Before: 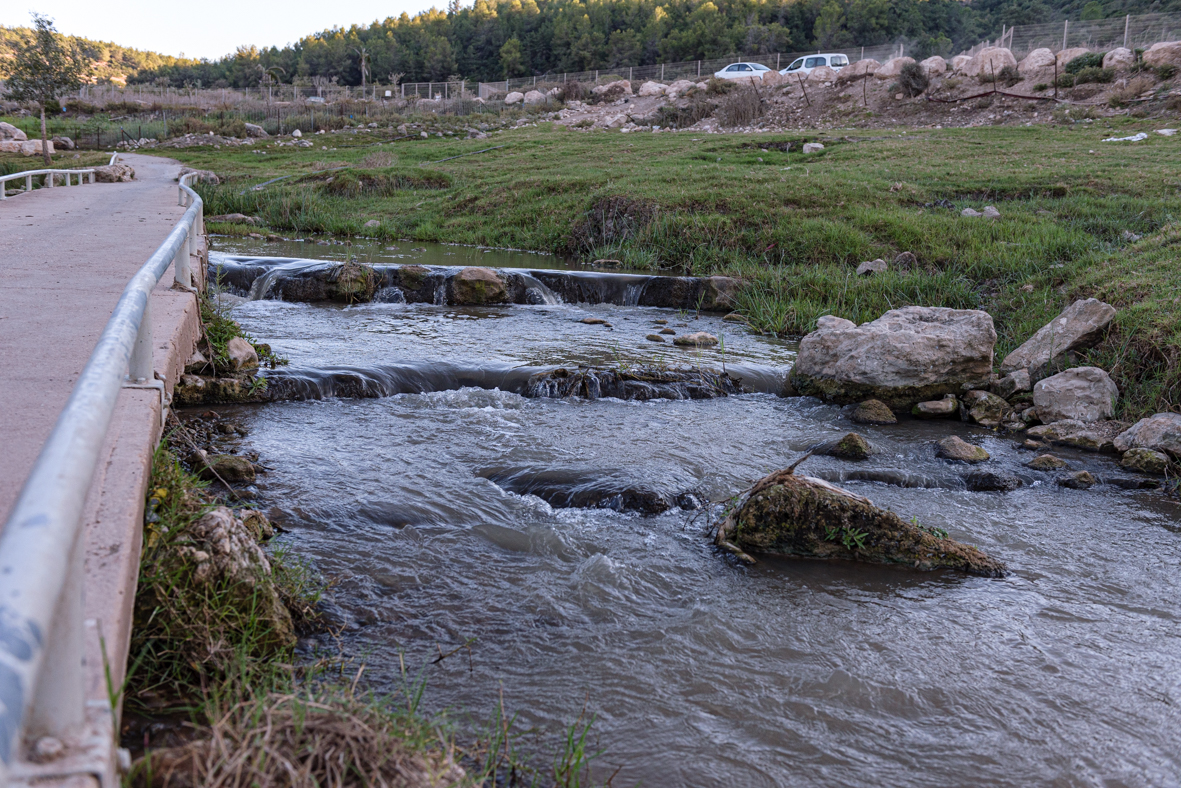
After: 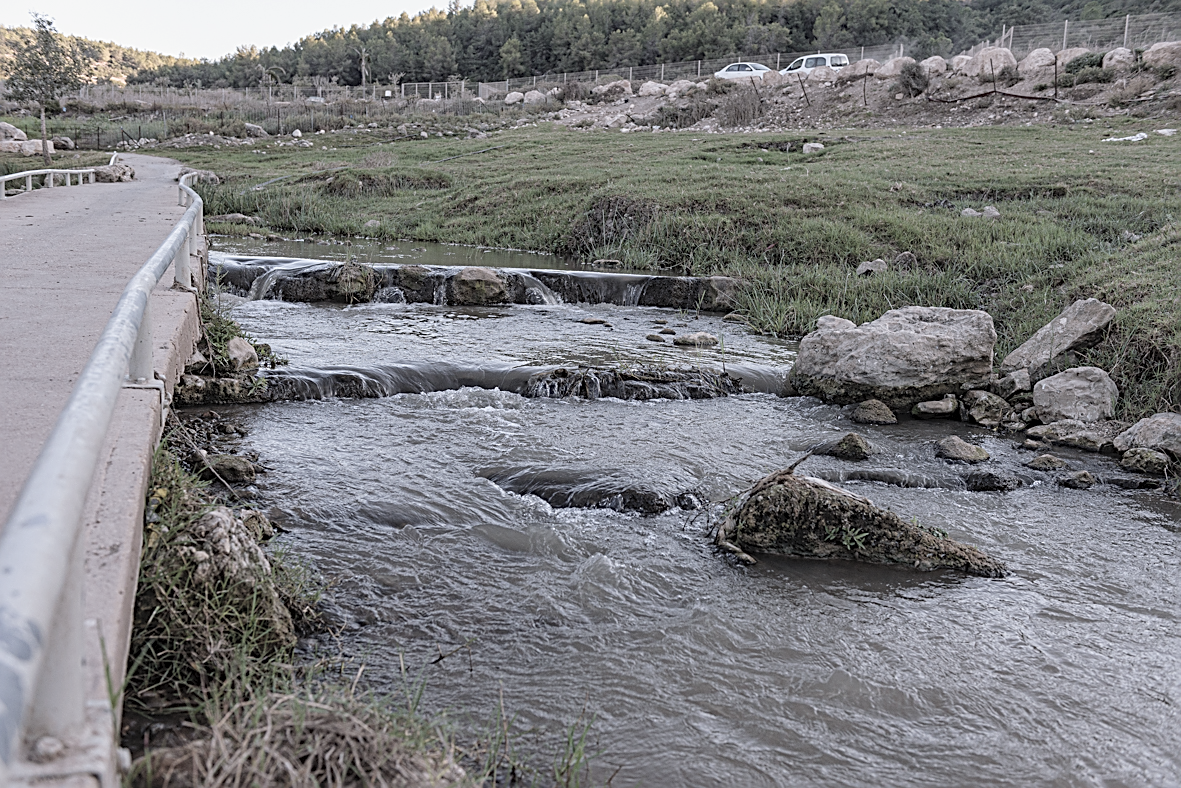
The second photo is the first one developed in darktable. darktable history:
exposure: exposure -0.145 EV, compensate highlight preservation false
contrast brightness saturation: brightness 0.19, saturation -0.52
sharpen: amount 0.742
